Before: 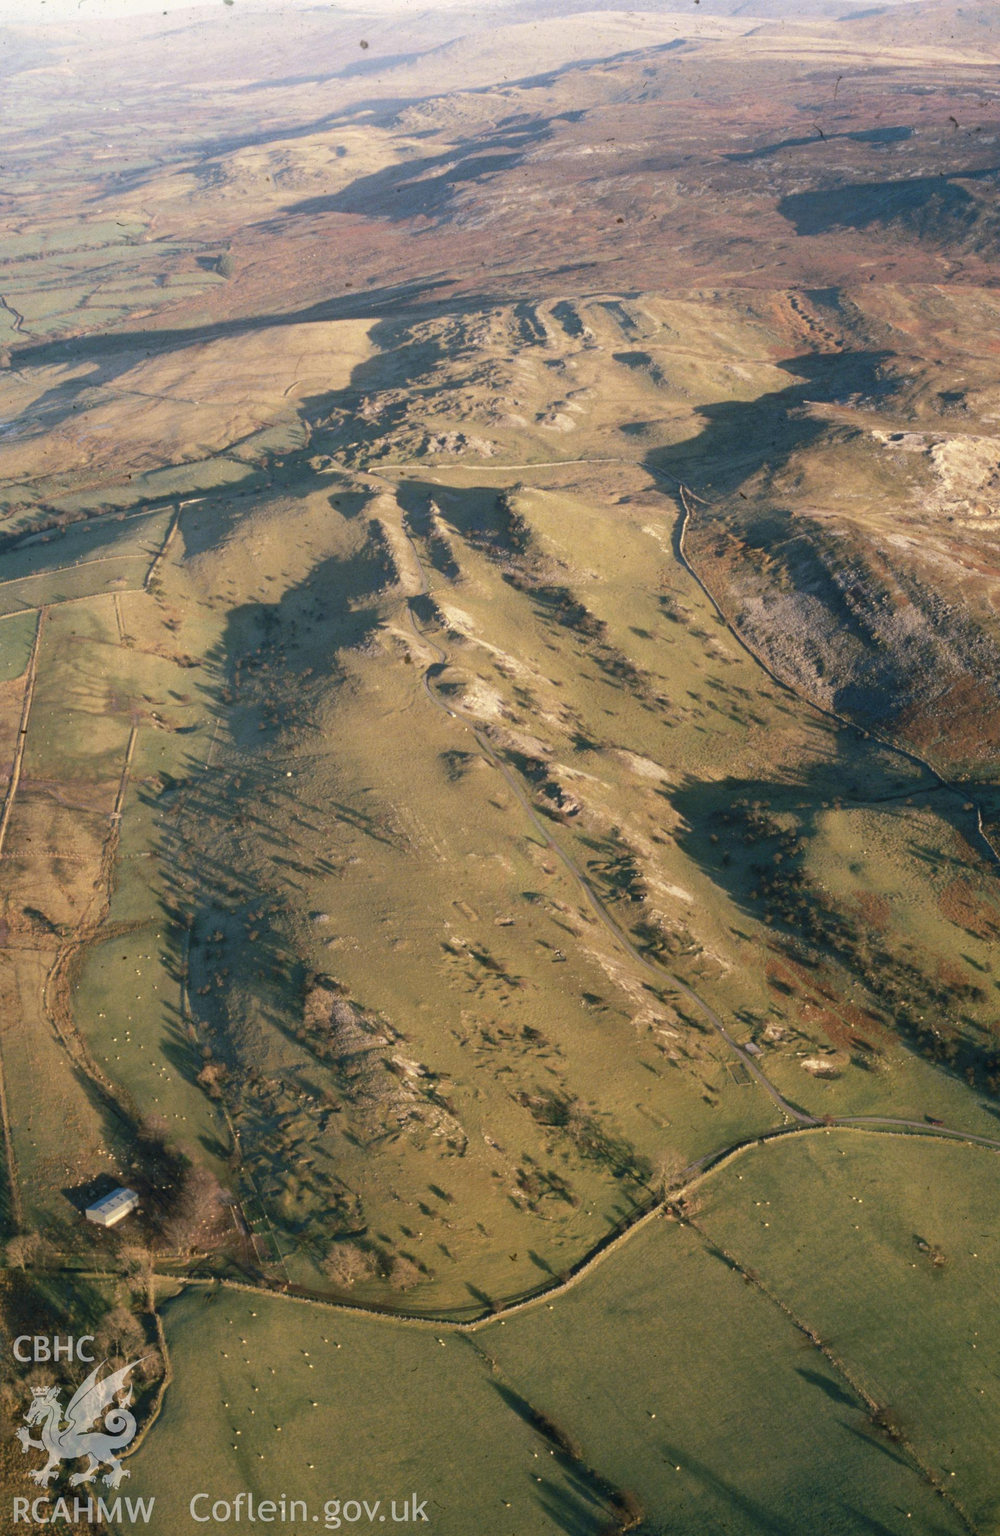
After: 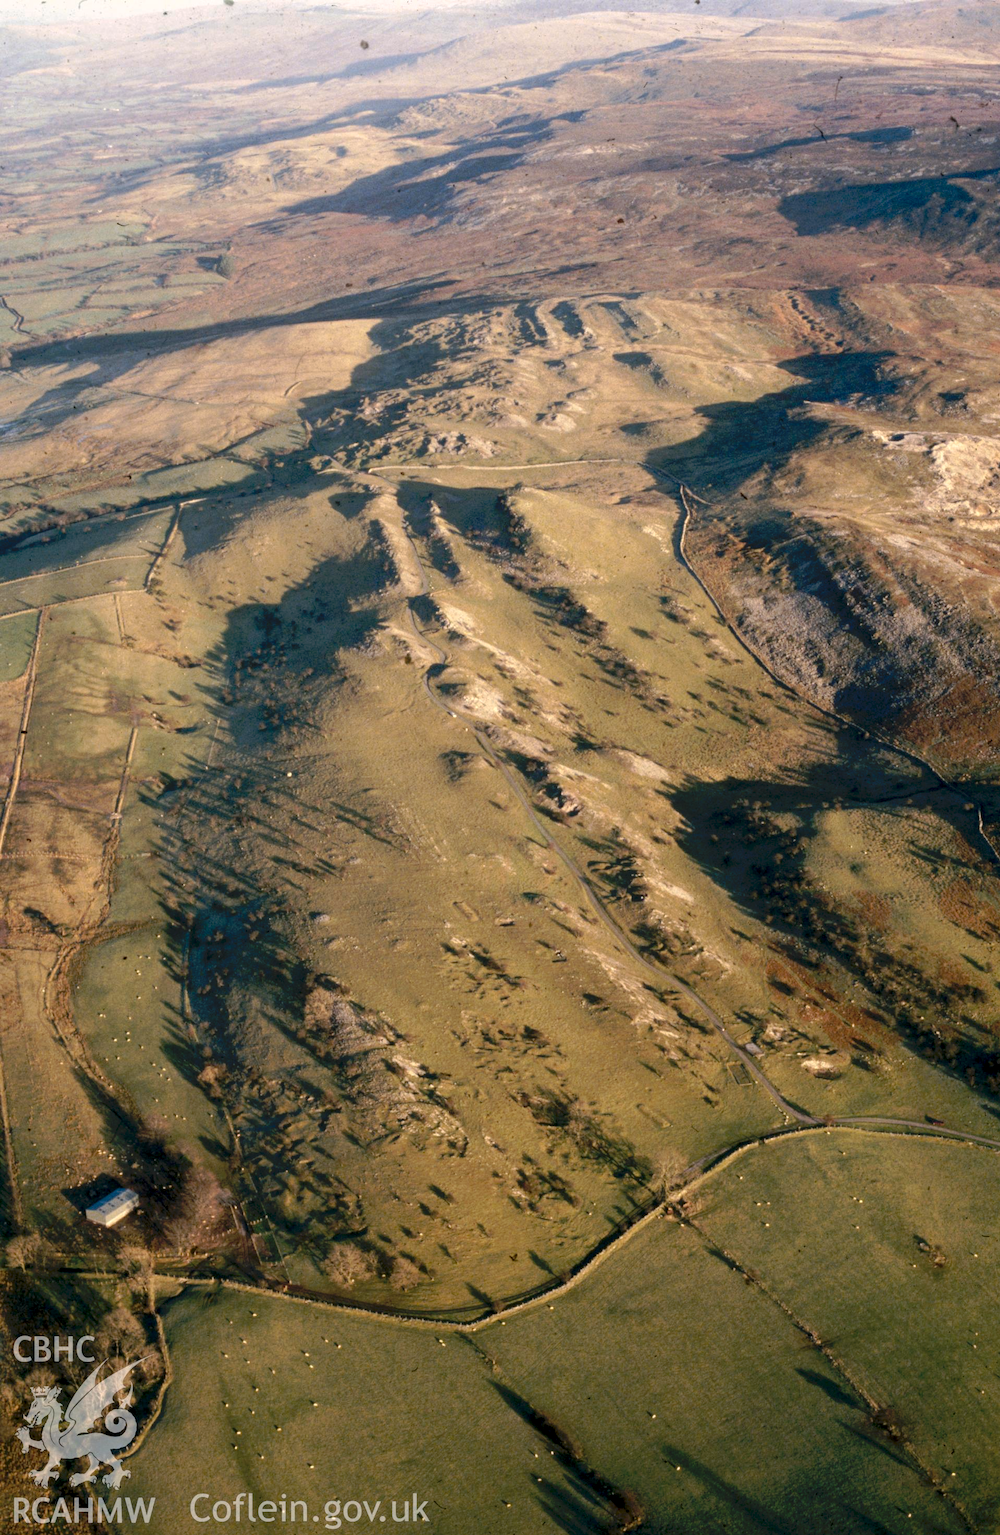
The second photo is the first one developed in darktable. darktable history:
local contrast: highlights 102%, shadows 98%, detail 119%, midtone range 0.2
tone curve: curves: ch0 [(0, 0) (0.003, 0.004) (0.011, 0.005) (0.025, 0.014) (0.044, 0.037) (0.069, 0.059) (0.1, 0.096) (0.136, 0.116) (0.177, 0.133) (0.224, 0.177) (0.277, 0.255) (0.335, 0.319) (0.399, 0.385) (0.468, 0.457) (0.543, 0.545) (0.623, 0.621) (0.709, 0.705) (0.801, 0.801) (0.898, 0.901) (1, 1)], preserve colors none
exposure: black level correction 0.01, exposure 0.007 EV, compensate highlight preservation false
